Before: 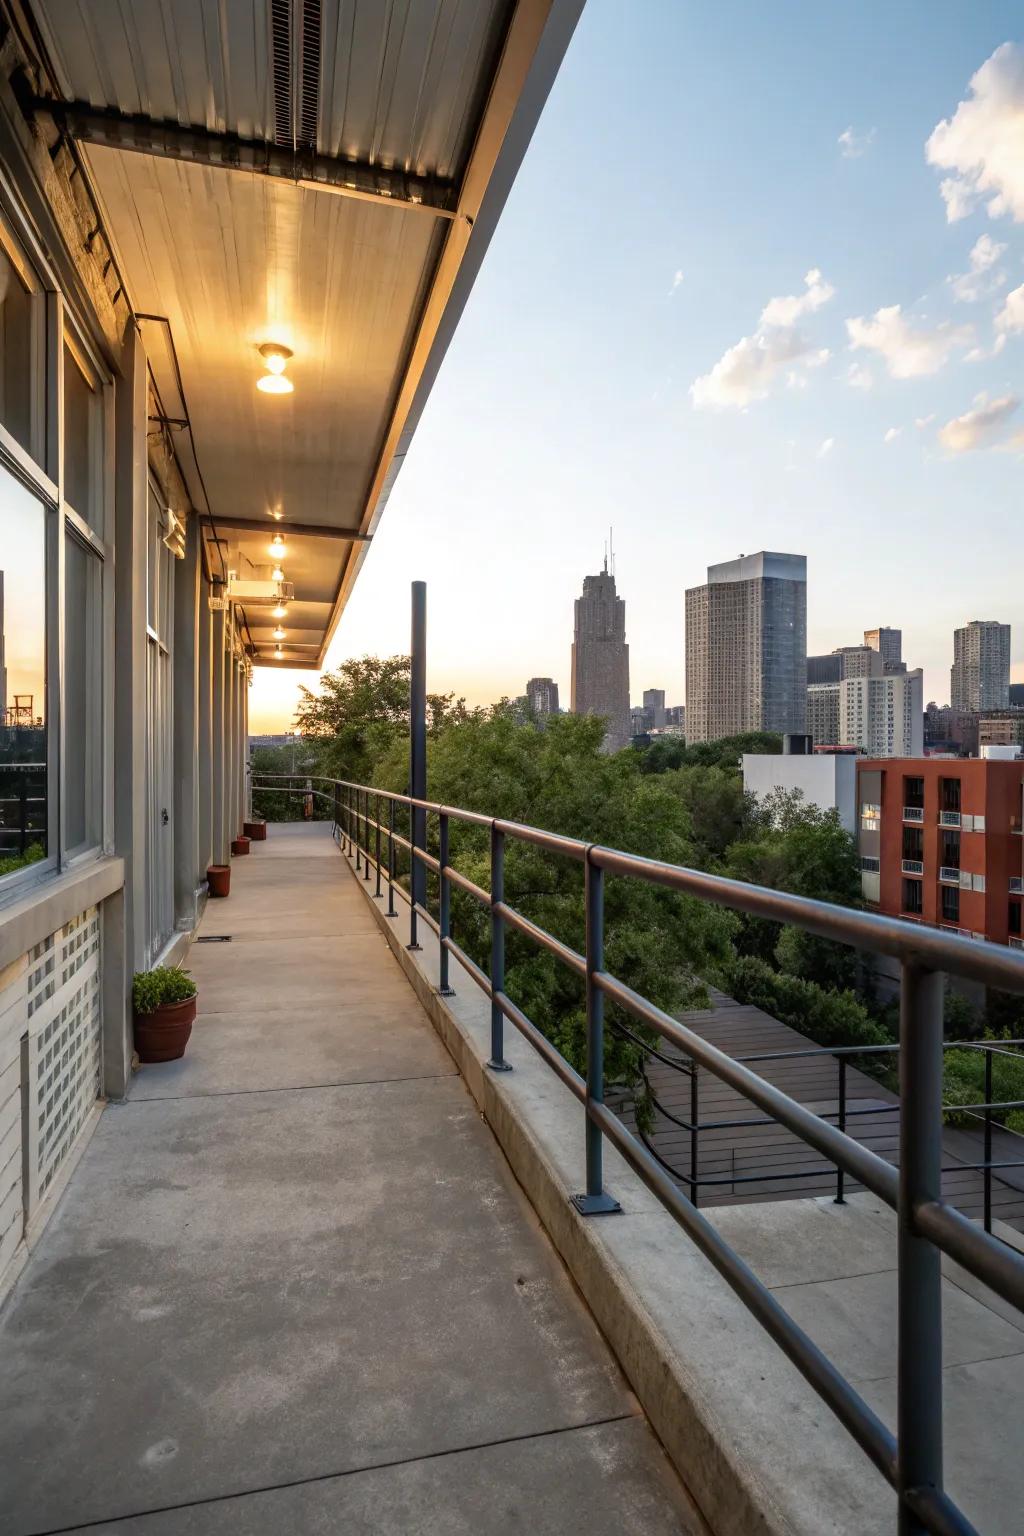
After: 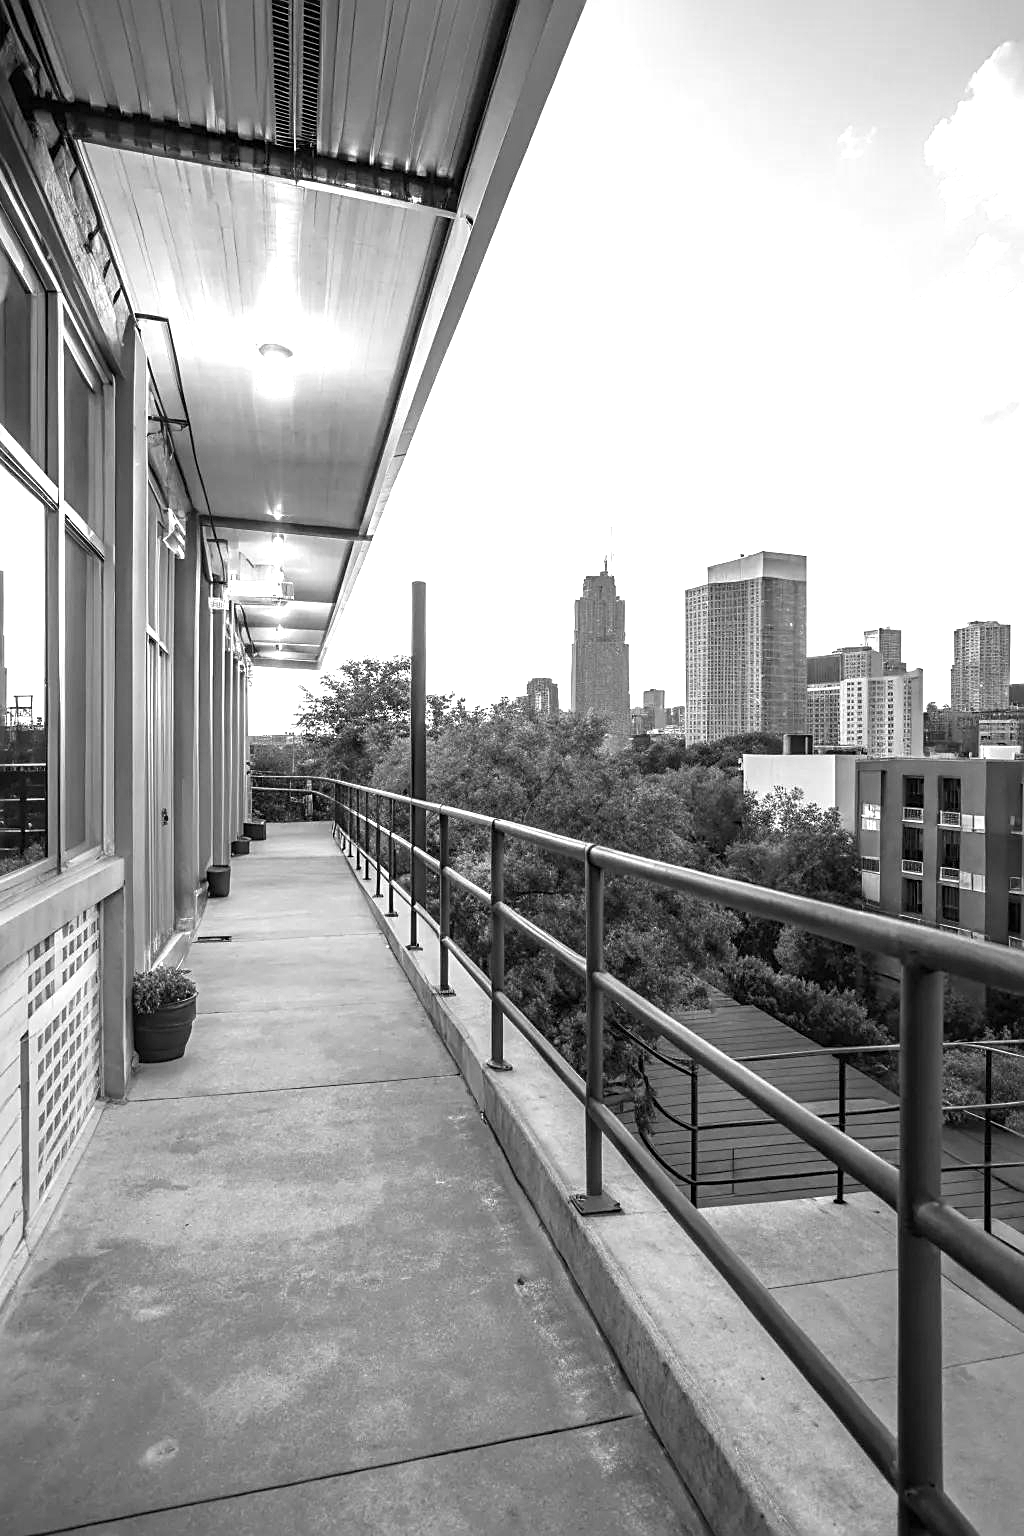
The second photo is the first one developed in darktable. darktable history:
exposure: black level correction 0, exposure 1.1 EV, compensate highlight preservation false
sharpen: on, module defaults
monochrome: a 73.58, b 64.21
